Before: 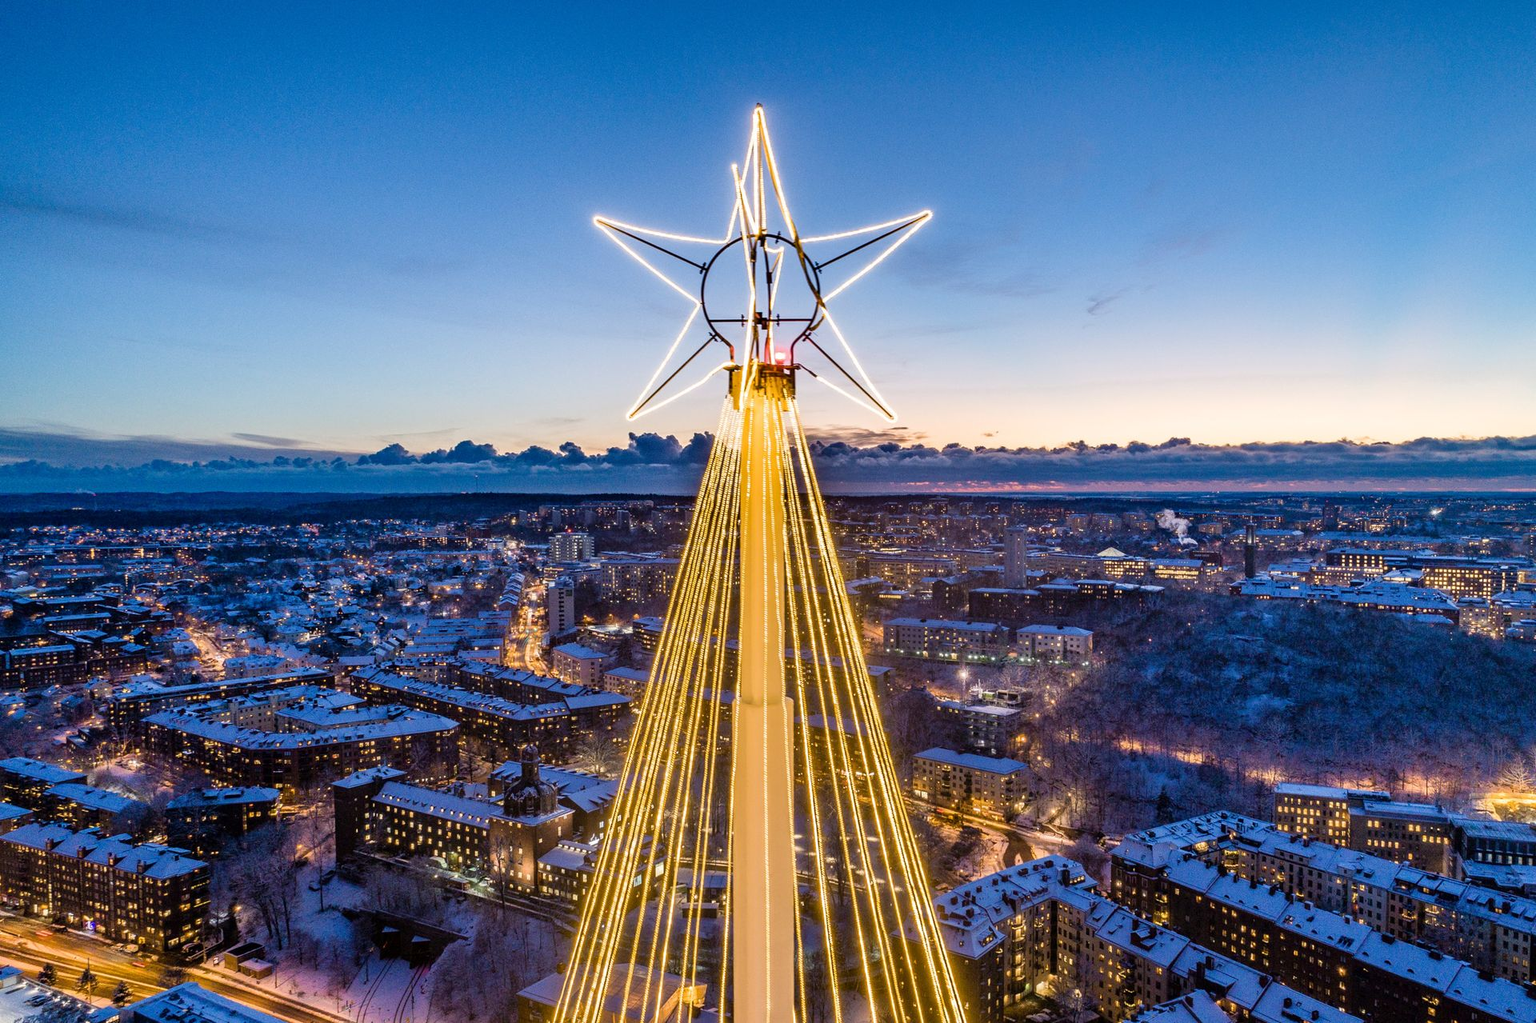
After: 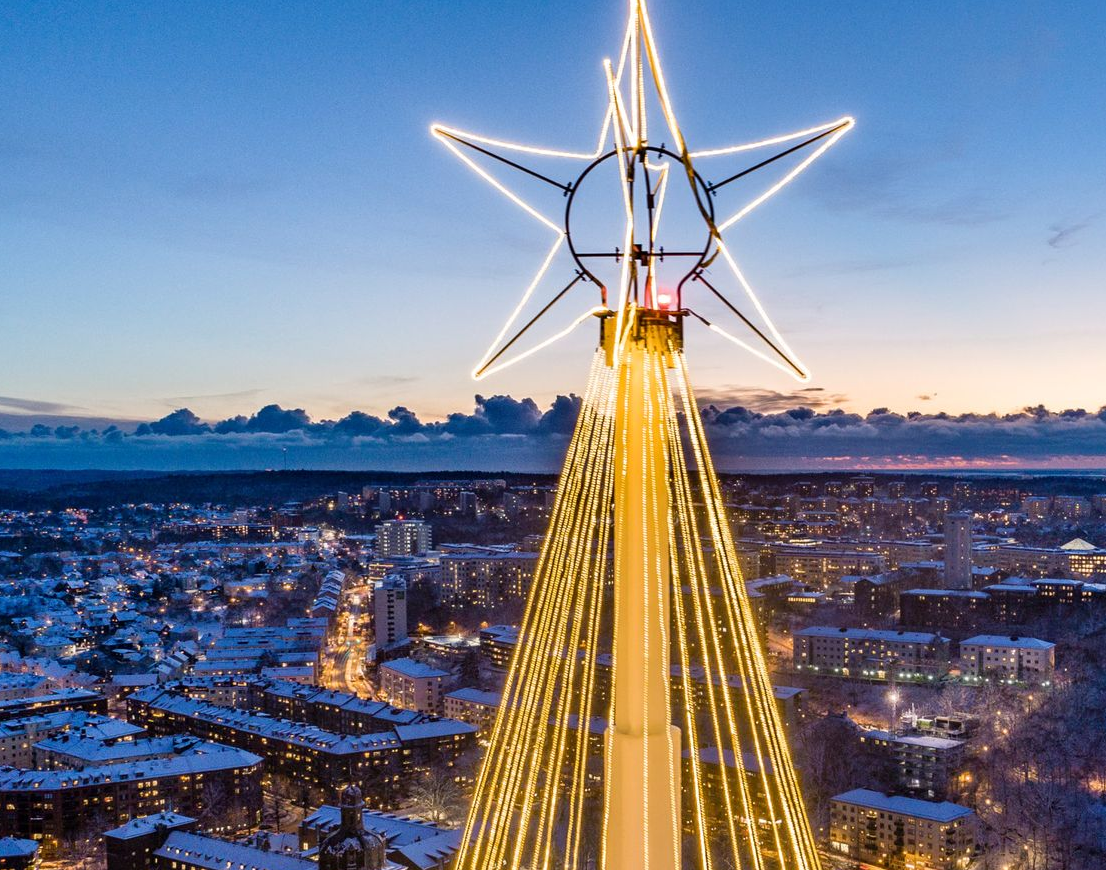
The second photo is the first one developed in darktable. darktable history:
crop: left 16.225%, top 11.488%, right 26.113%, bottom 20.469%
tone equalizer: on, module defaults
